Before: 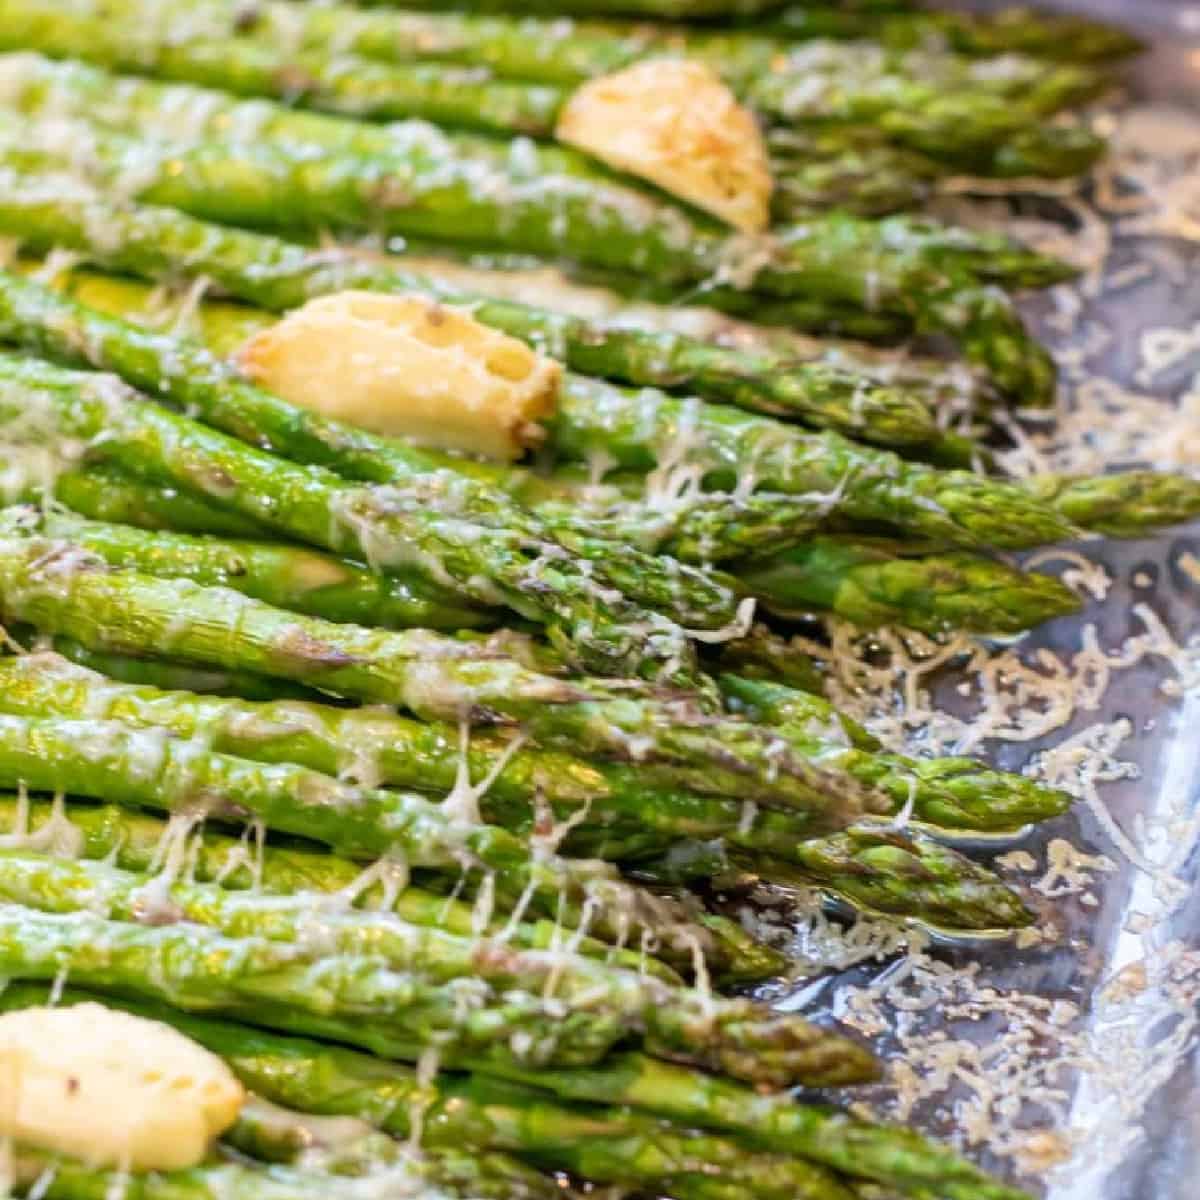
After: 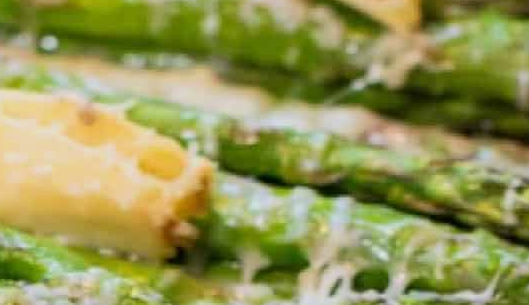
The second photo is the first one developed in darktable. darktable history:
tone equalizer: -8 EV -0.001 EV, -7 EV 0.005 EV, -6 EV -0.04 EV, -5 EV 0.018 EV, -4 EV -0.017 EV, -3 EV 0.019 EV, -2 EV -0.085 EV, -1 EV -0.295 EV, +0 EV -0.588 EV, edges refinement/feathering 500, mask exposure compensation -1.57 EV, preserve details no
crop: left 29.015%, top 16.827%, right 26.826%, bottom 57.681%
